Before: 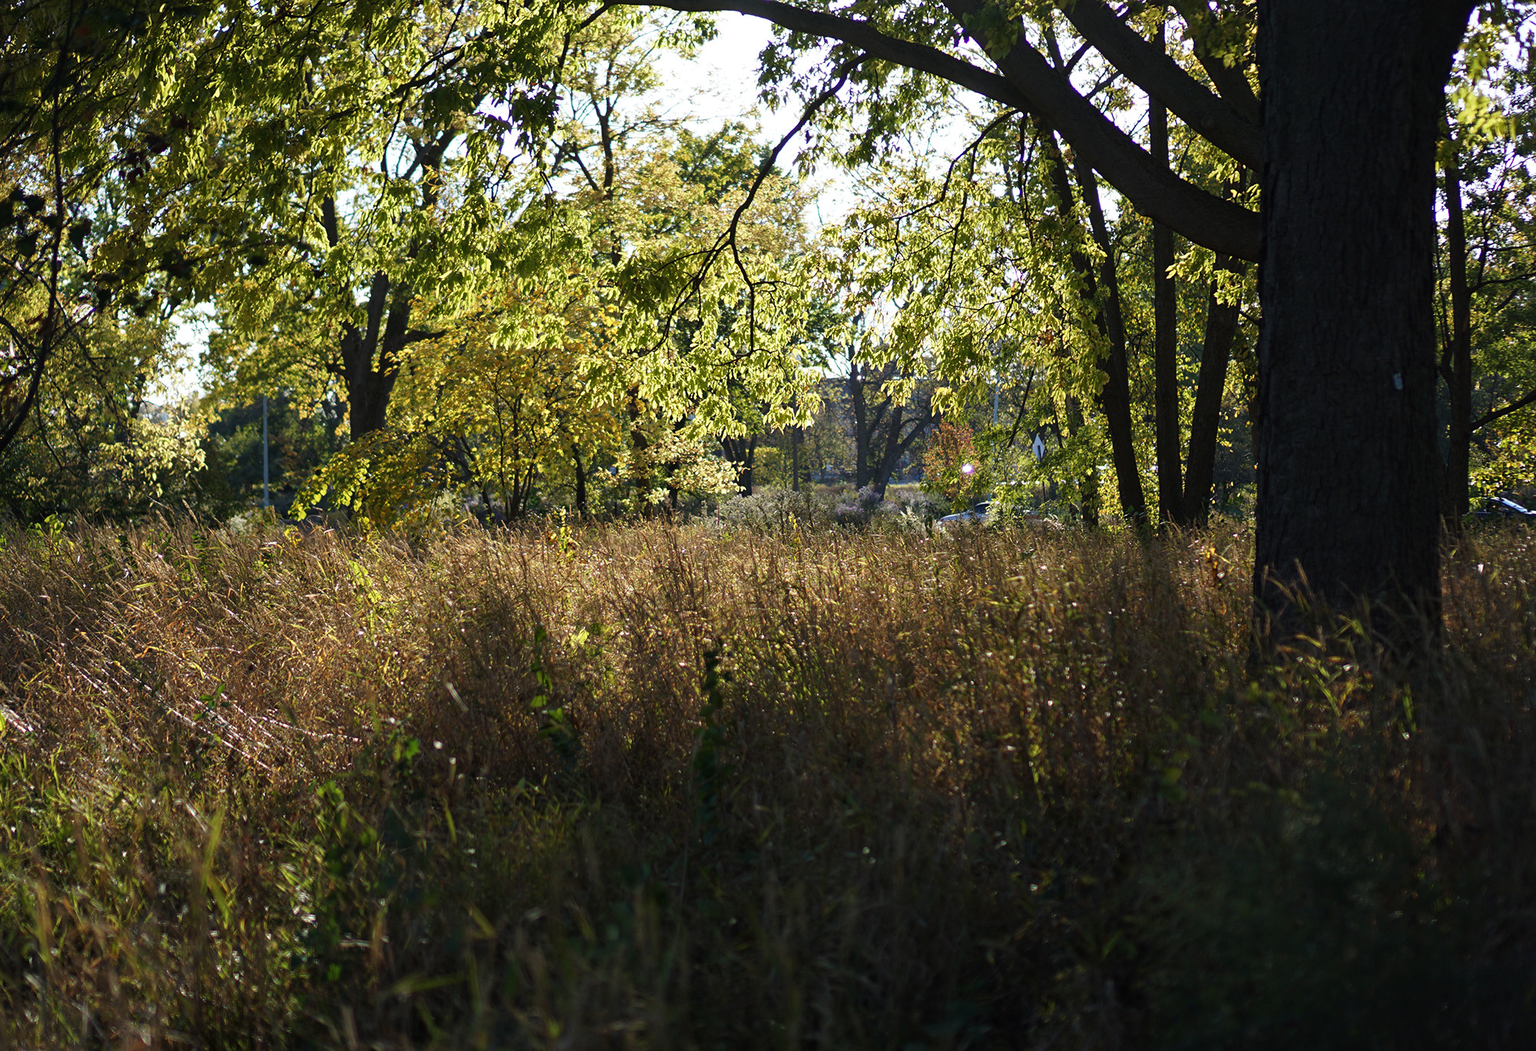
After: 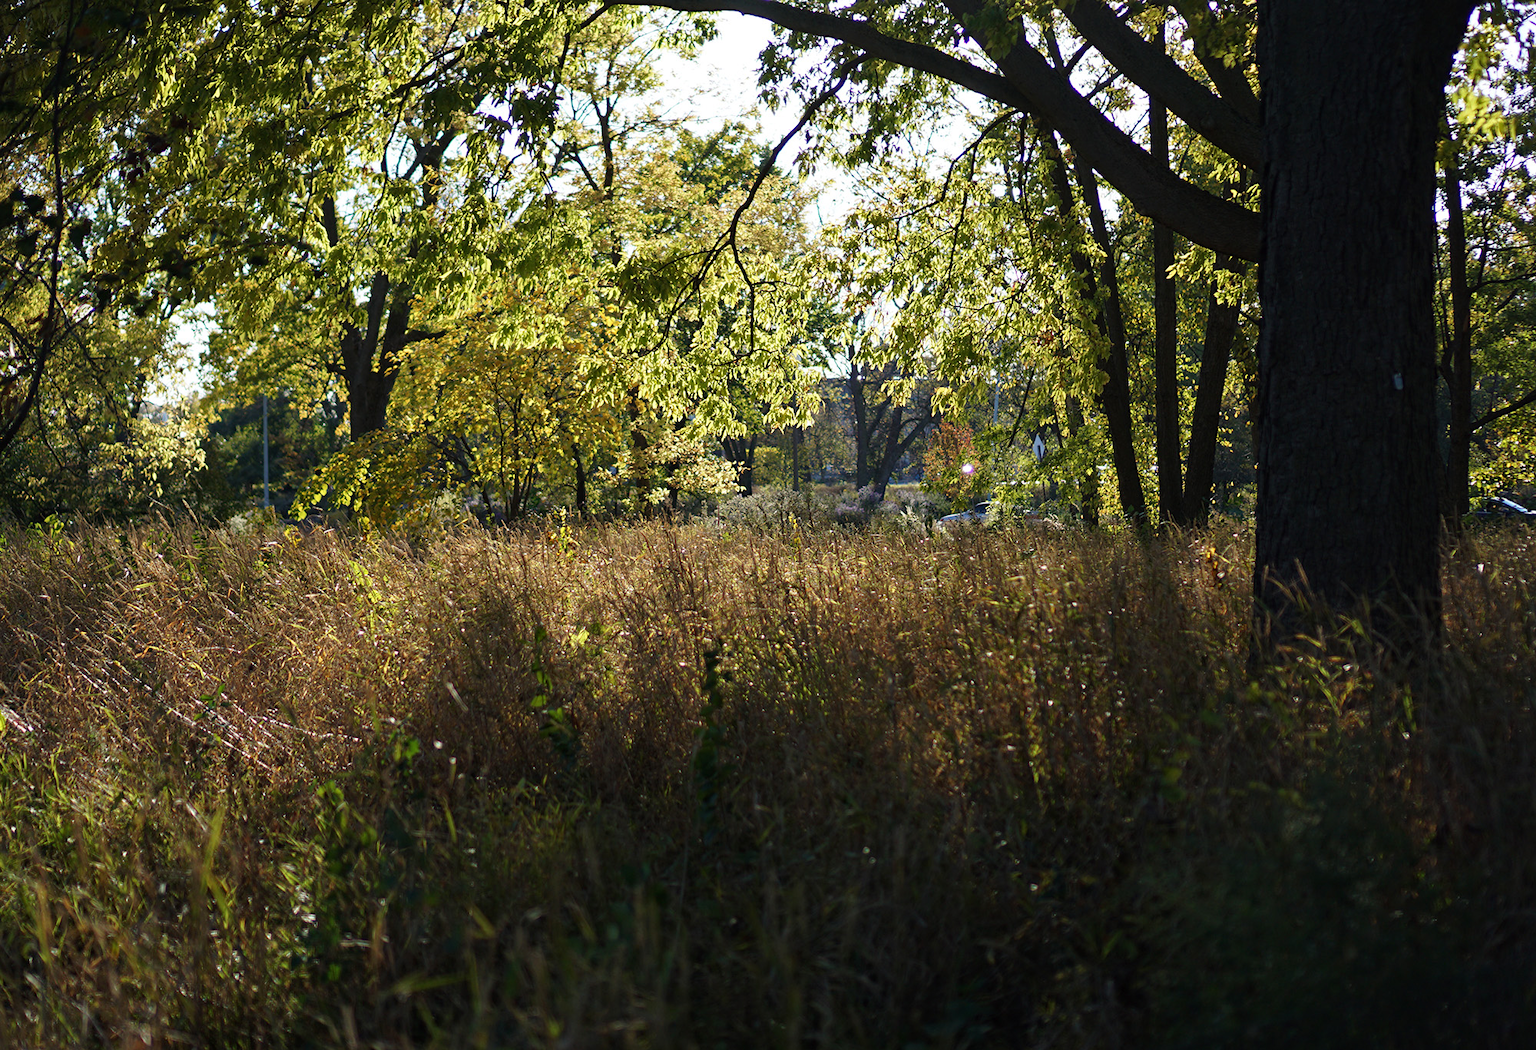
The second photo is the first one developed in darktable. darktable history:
color balance rgb: perceptual saturation grading › global saturation 0.439%
haze removal: compatibility mode true, adaptive false
